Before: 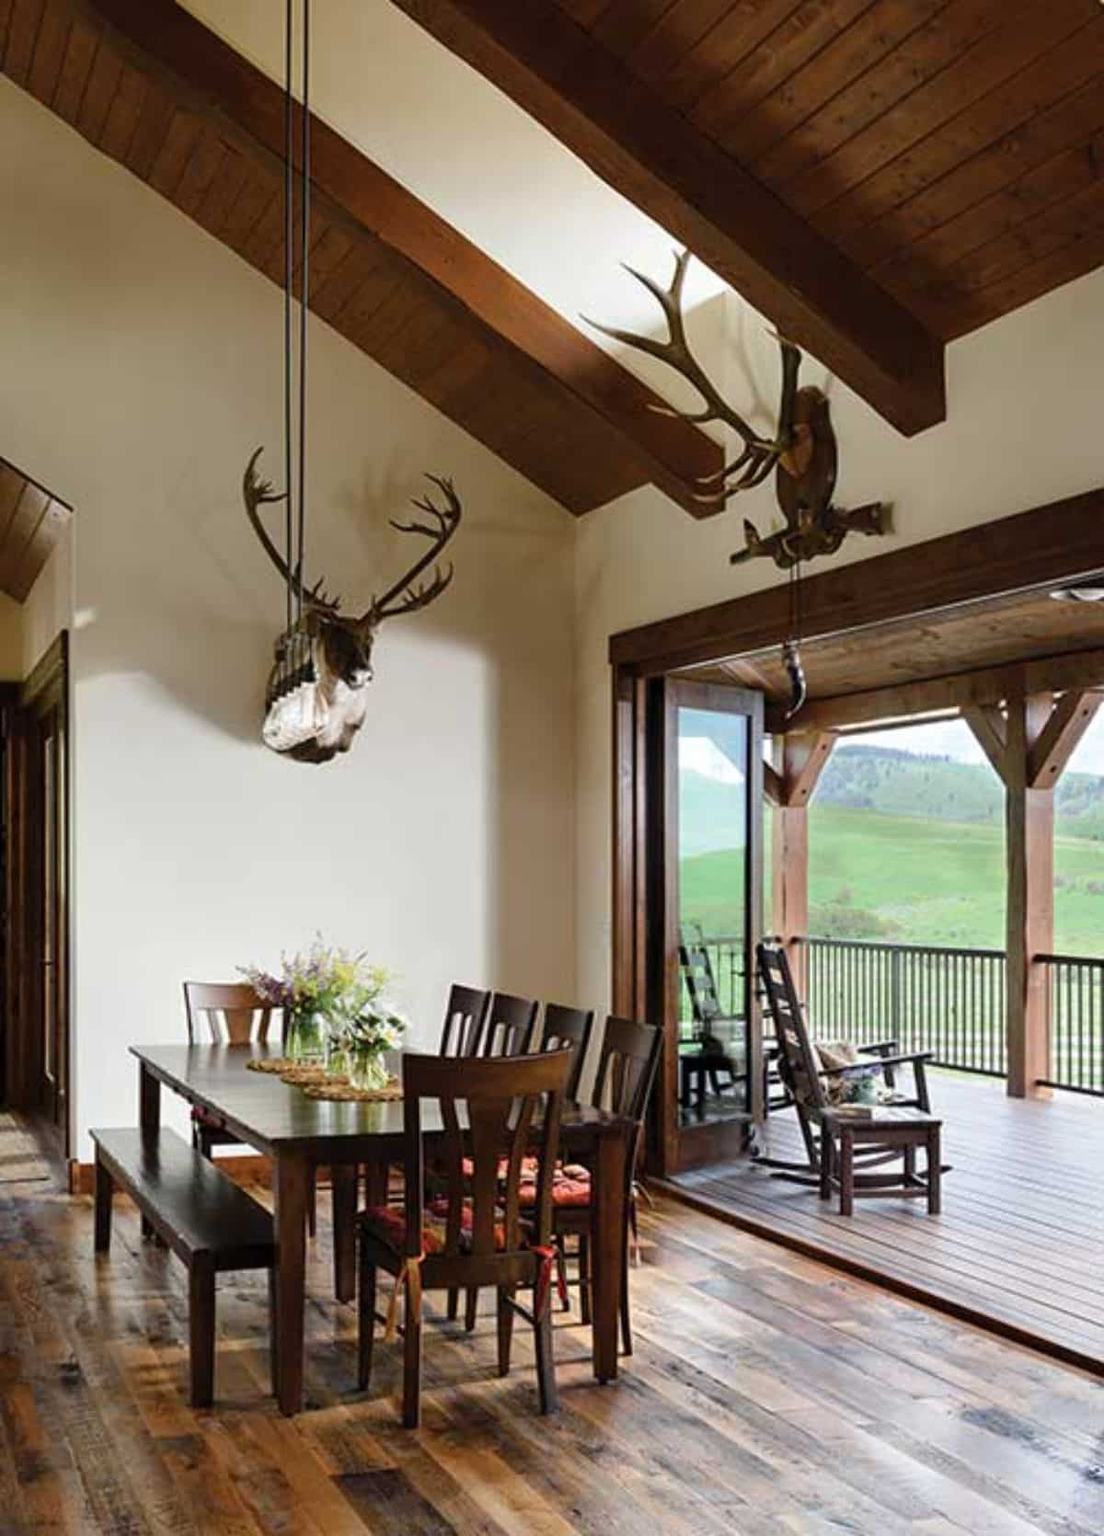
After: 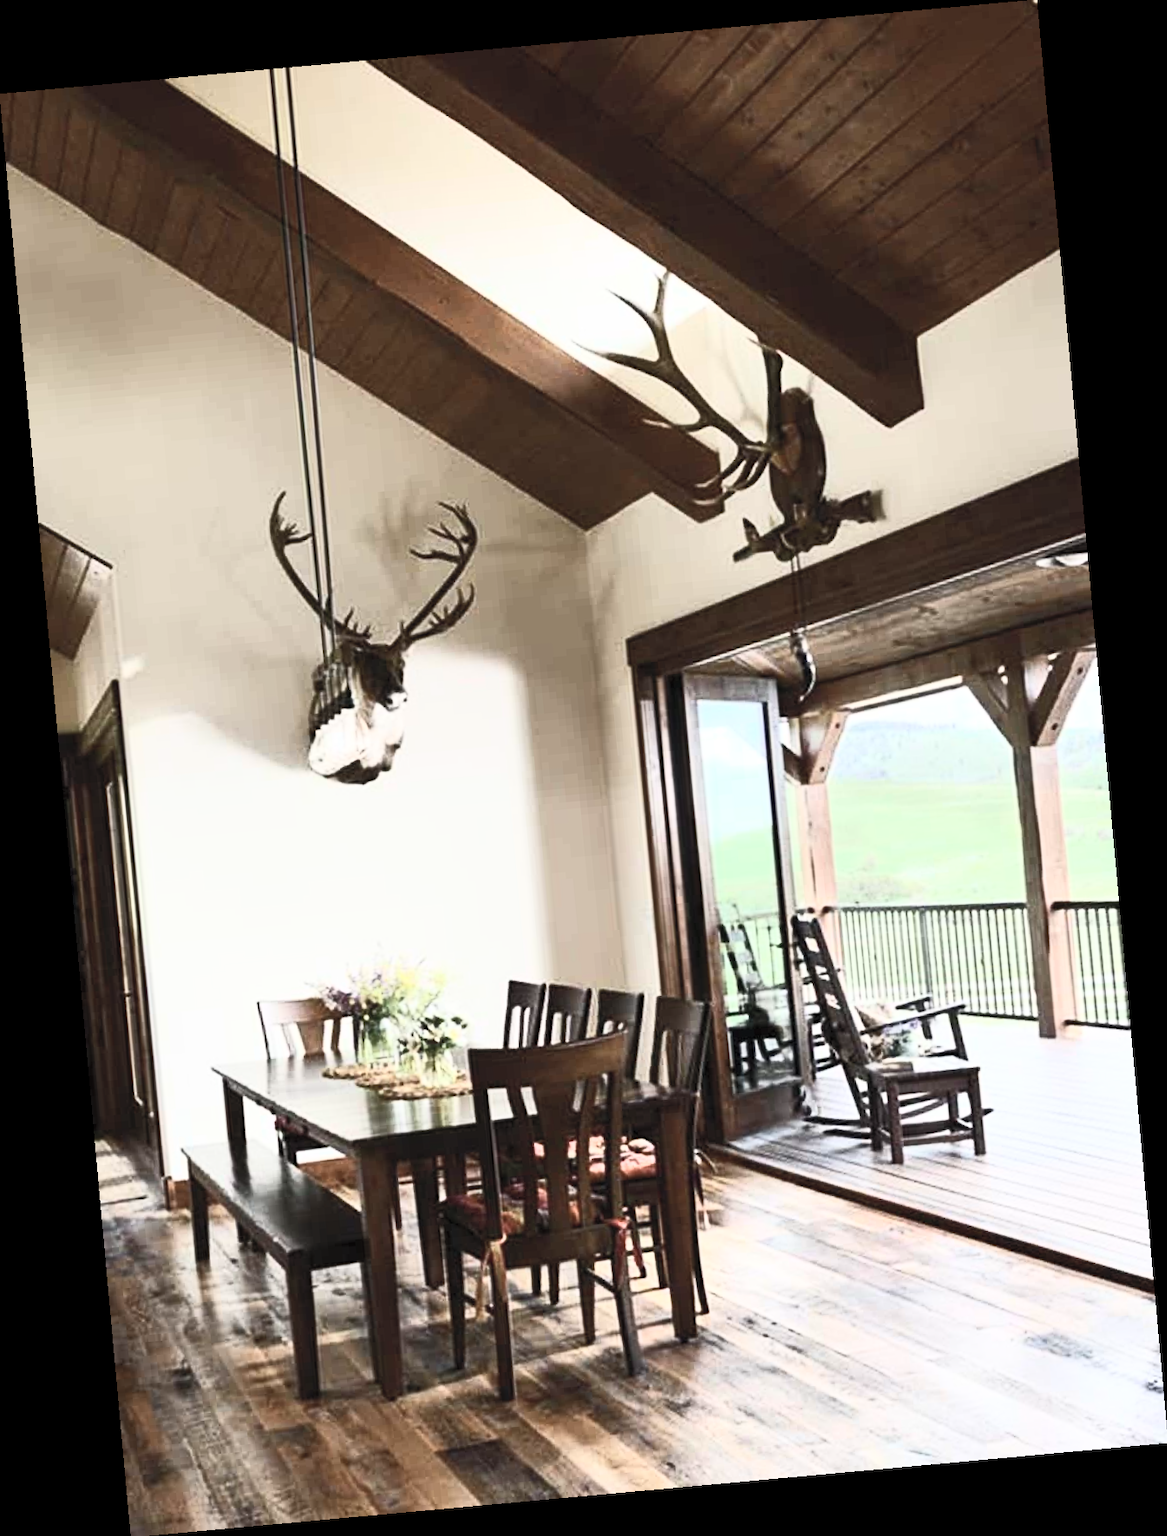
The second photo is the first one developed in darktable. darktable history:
contrast brightness saturation: contrast 0.57, brightness 0.57, saturation -0.34
rotate and perspective: rotation -5.2°, automatic cropping off
